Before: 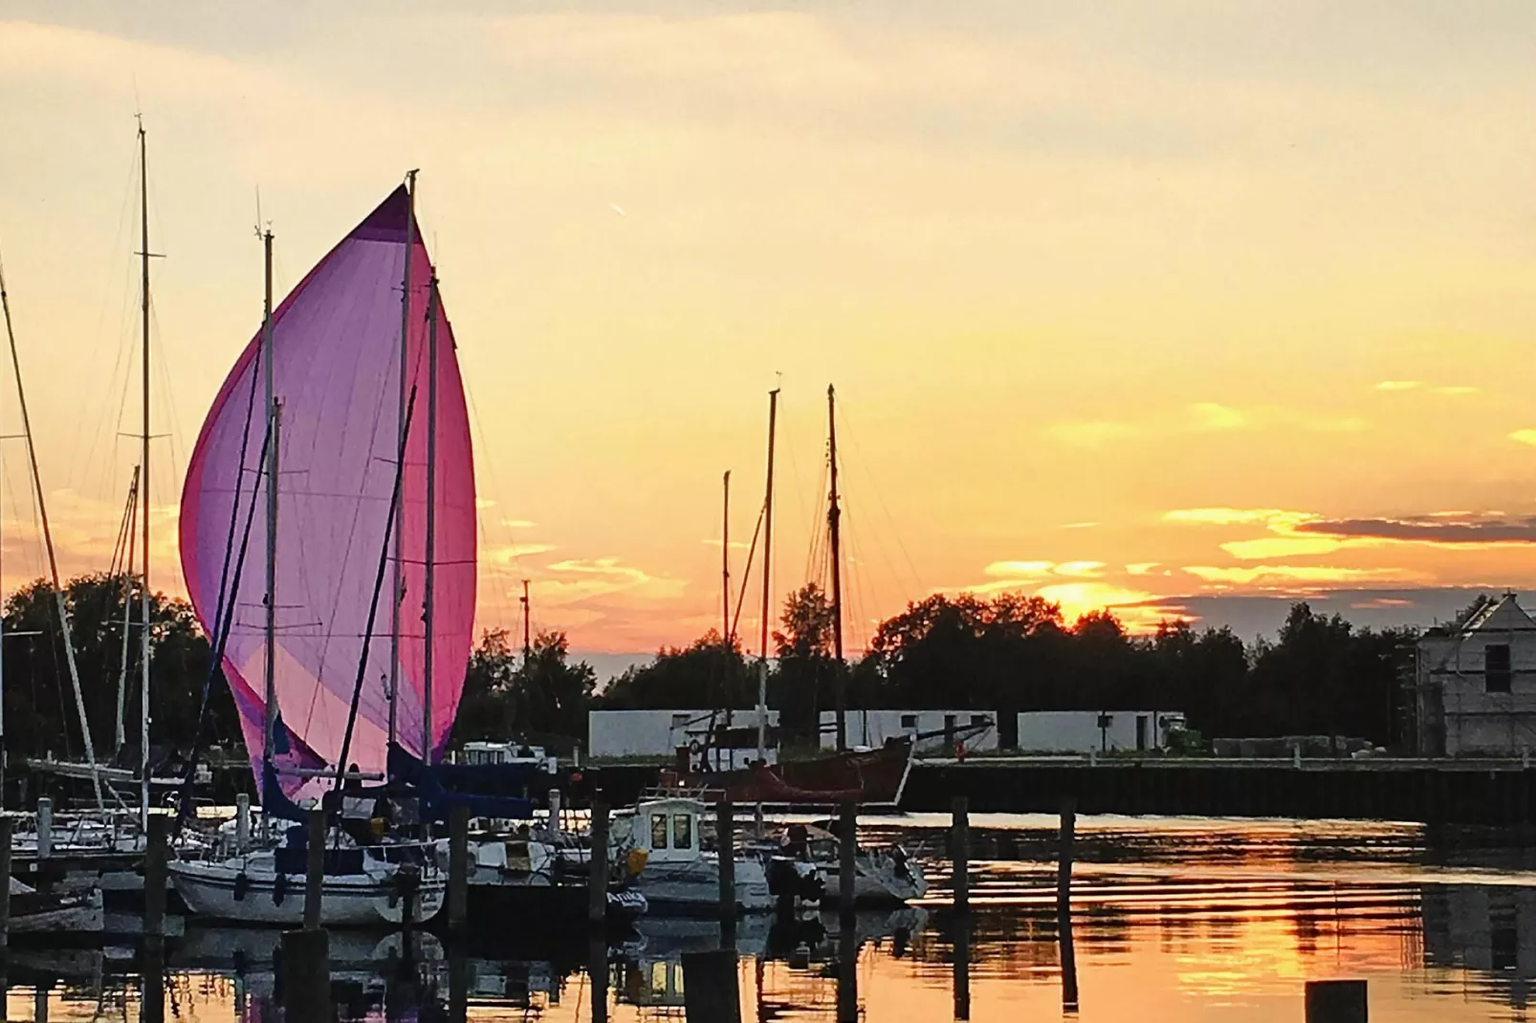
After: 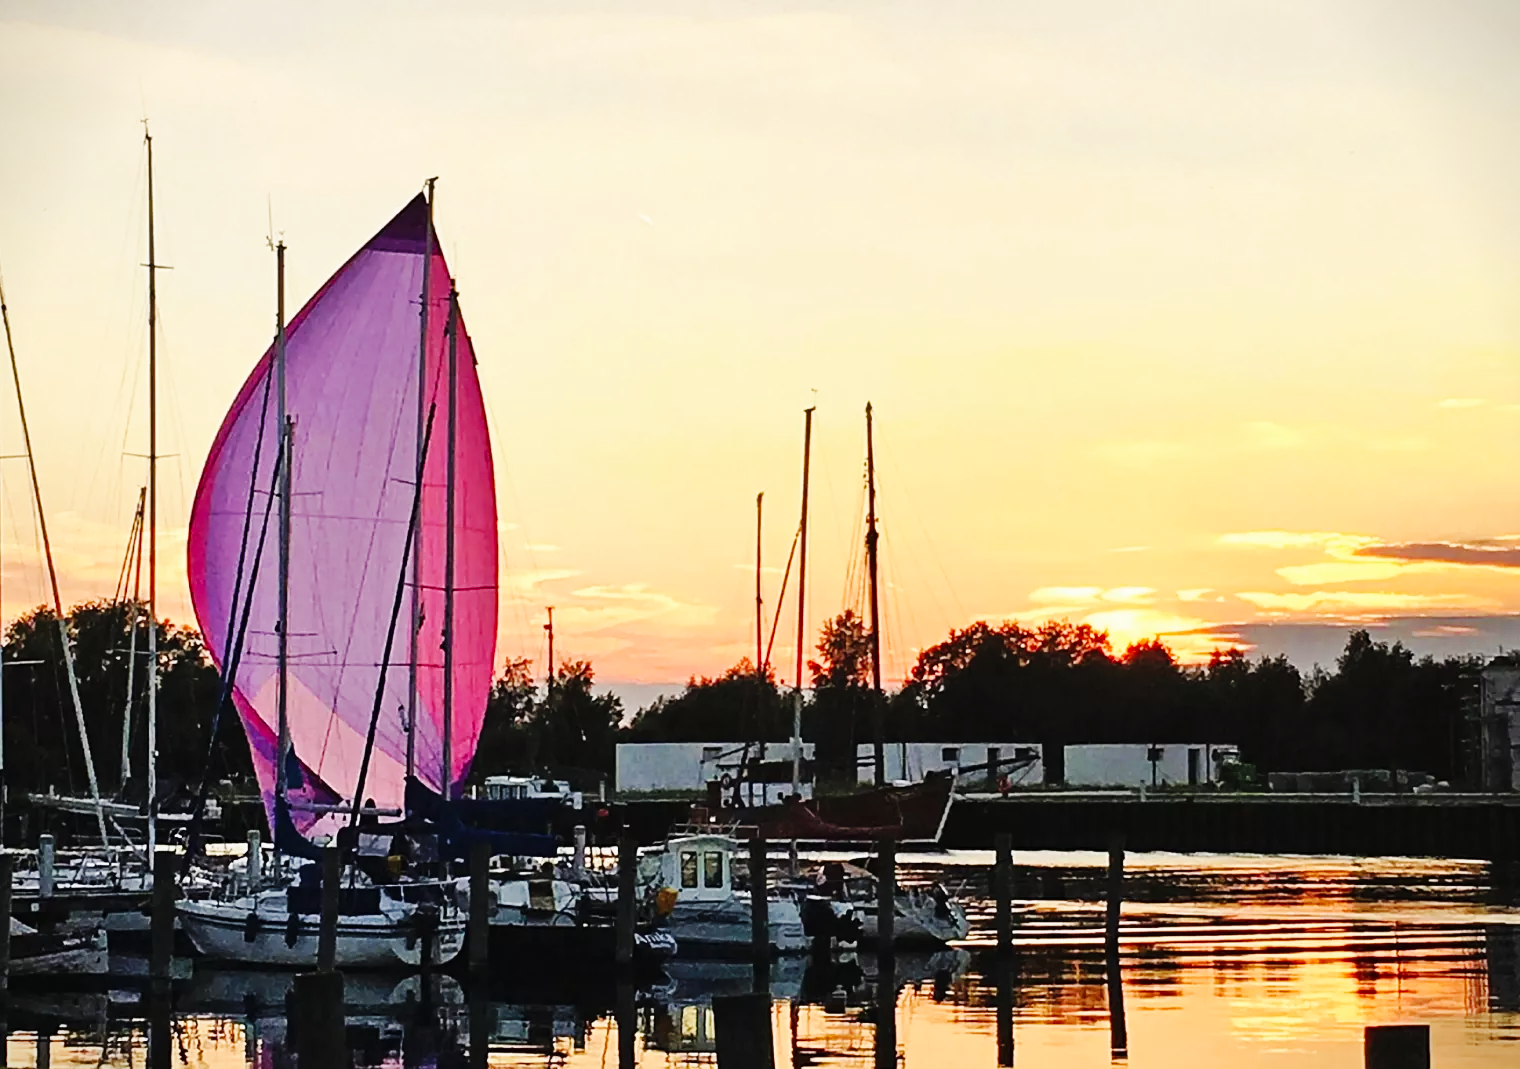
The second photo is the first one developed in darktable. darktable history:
crop and rotate: left 0%, right 5.304%
base curve: curves: ch0 [(0, 0) (0.032, 0.025) (0.121, 0.166) (0.206, 0.329) (0.605, 0.79) (1, 1)], preserve colors none
vignetting: fall-off start 99.83%, saturation -0.031, center (0, 0.006), unbound false
